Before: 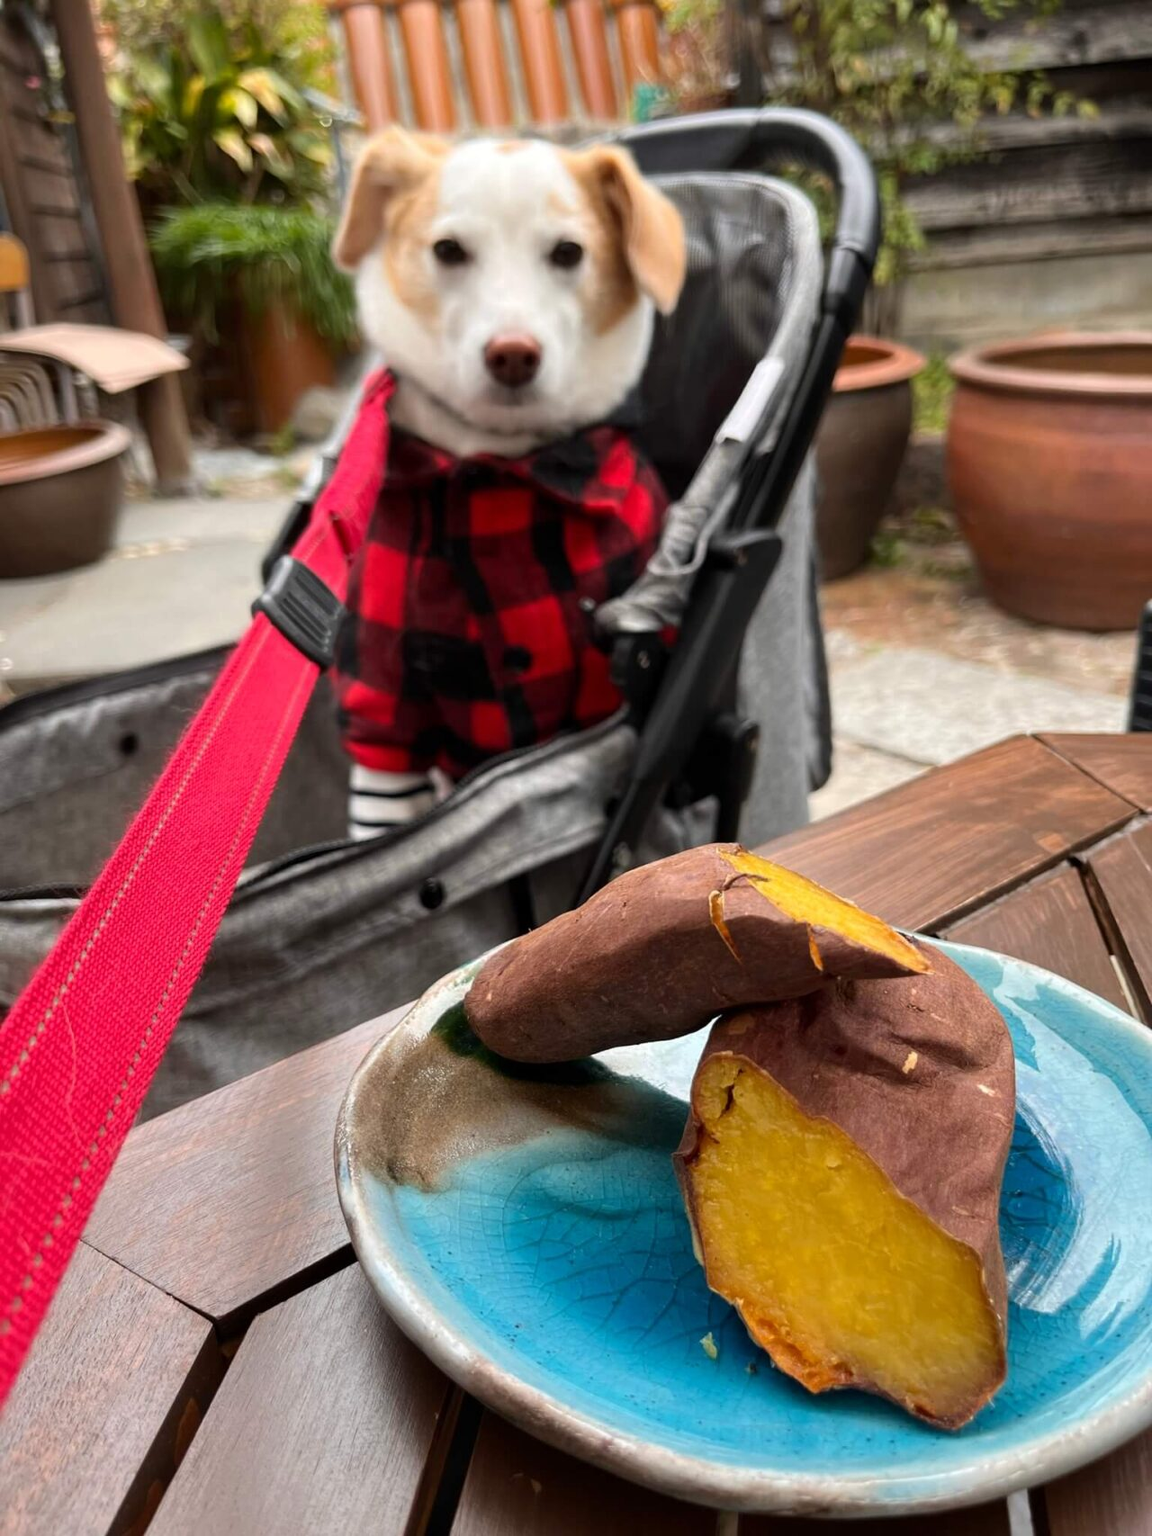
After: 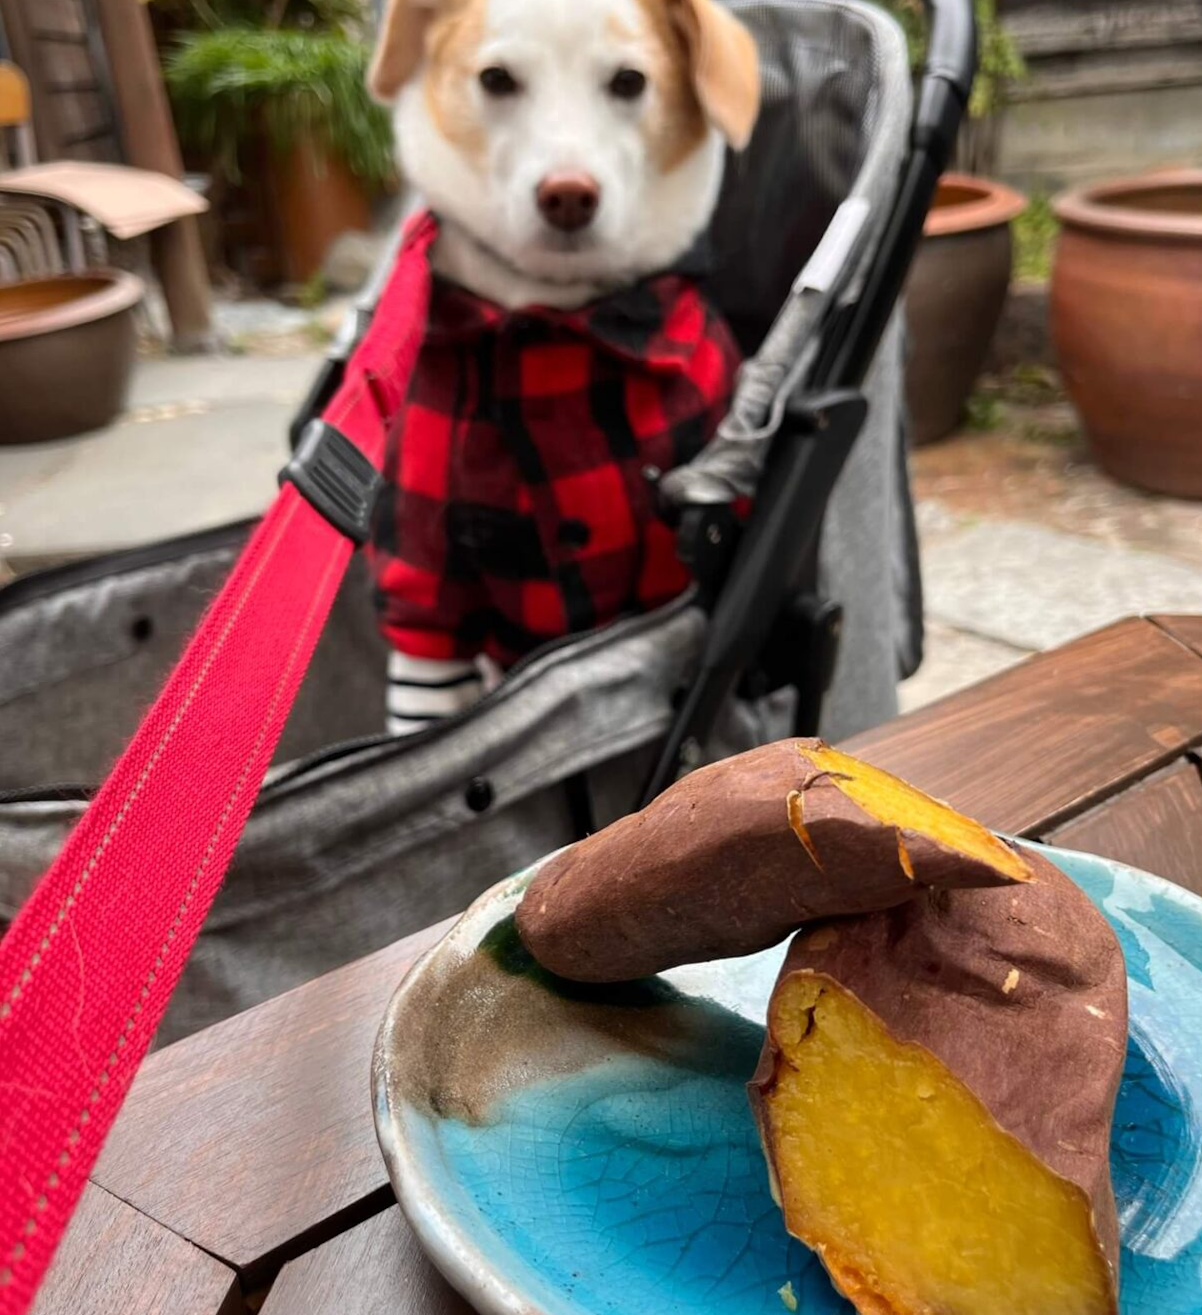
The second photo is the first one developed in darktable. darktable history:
crop and rotate: angle 0.095°, top 11.621%, right 5.808%, bottom 11.12%
